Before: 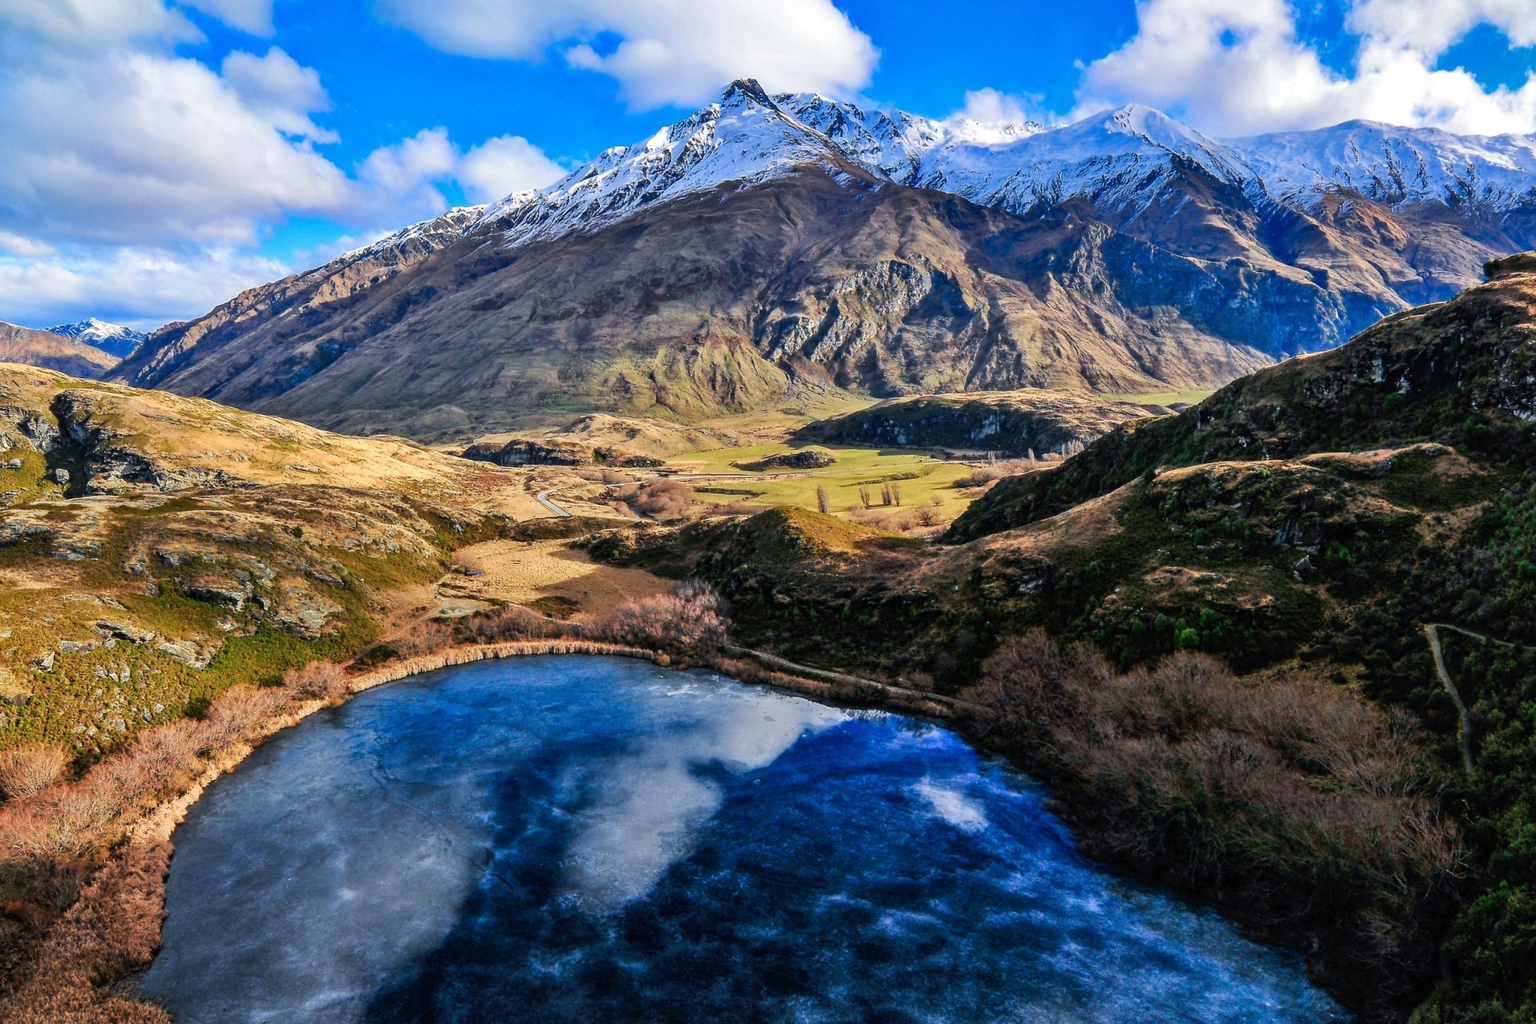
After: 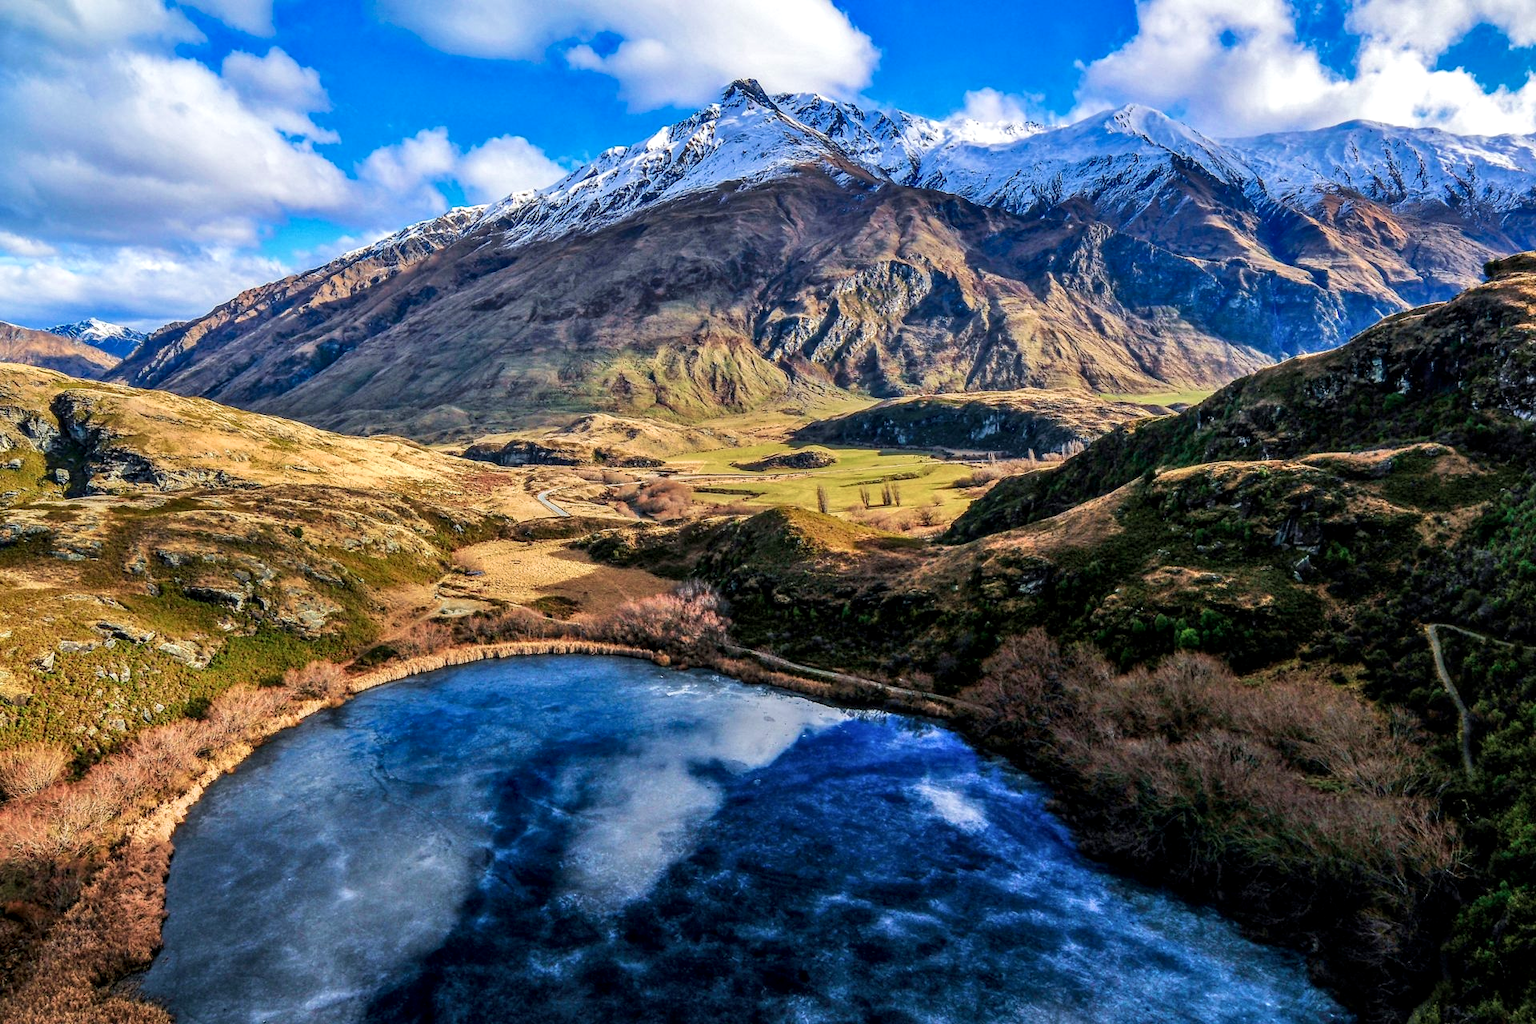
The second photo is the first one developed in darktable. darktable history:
local contrast: detail 130%
velvia: on, module defaults
